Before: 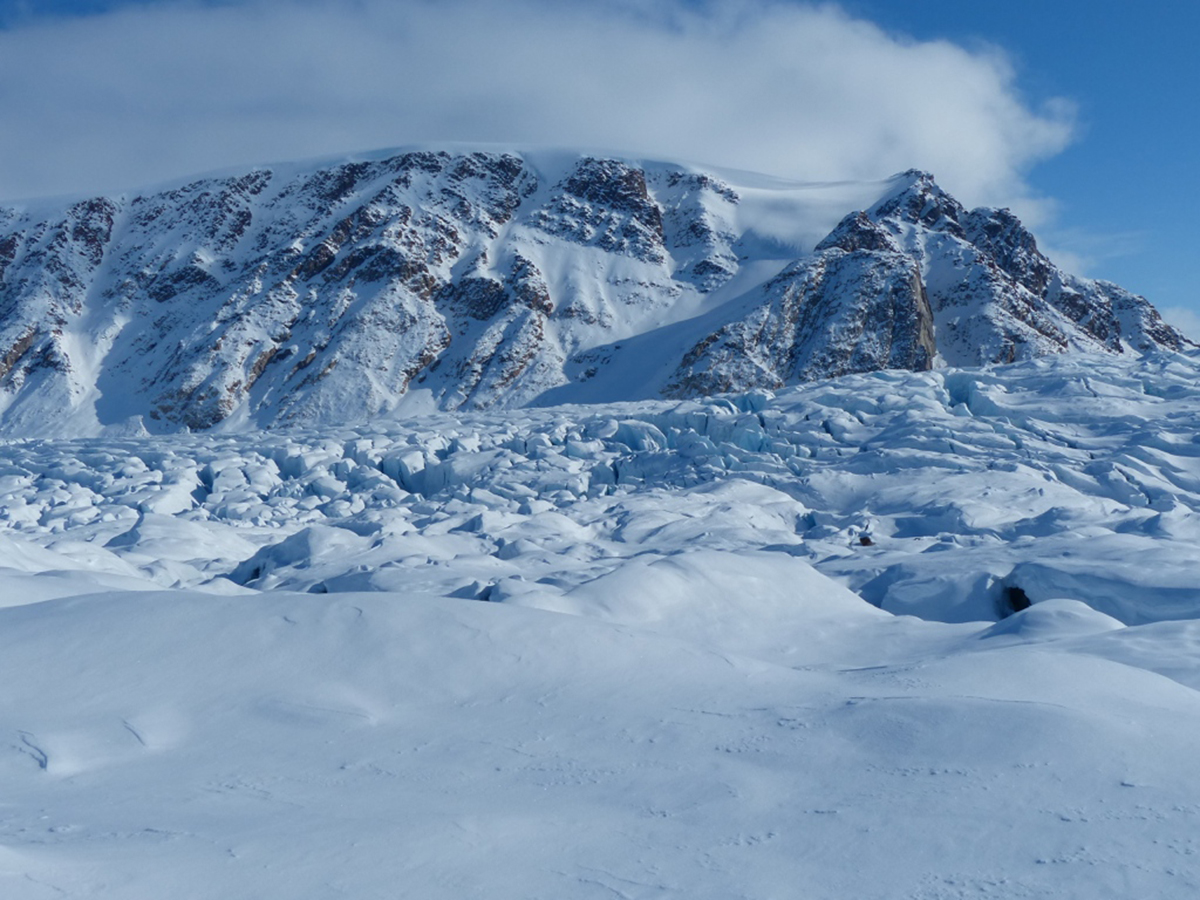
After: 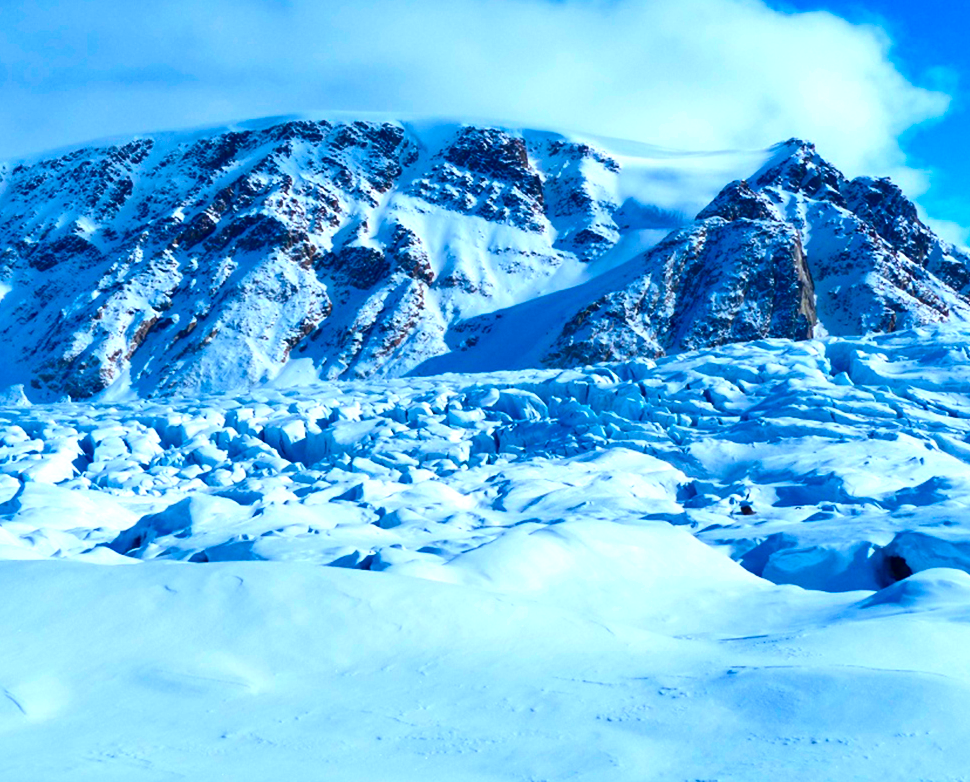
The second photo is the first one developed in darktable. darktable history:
color balance rgb: linear chroma grading › global chroma 10%, perceptual saturation grading › global saturation 40%, perceptual brilliance grading › global brilliance 30%, global vibrance 20%
crop: left 9.929%, top 3.475%, right 9.188%, bottom 9.529%
contrast brightness saturation: contrast 0.19, brightness -0.11, saturation 0.21
